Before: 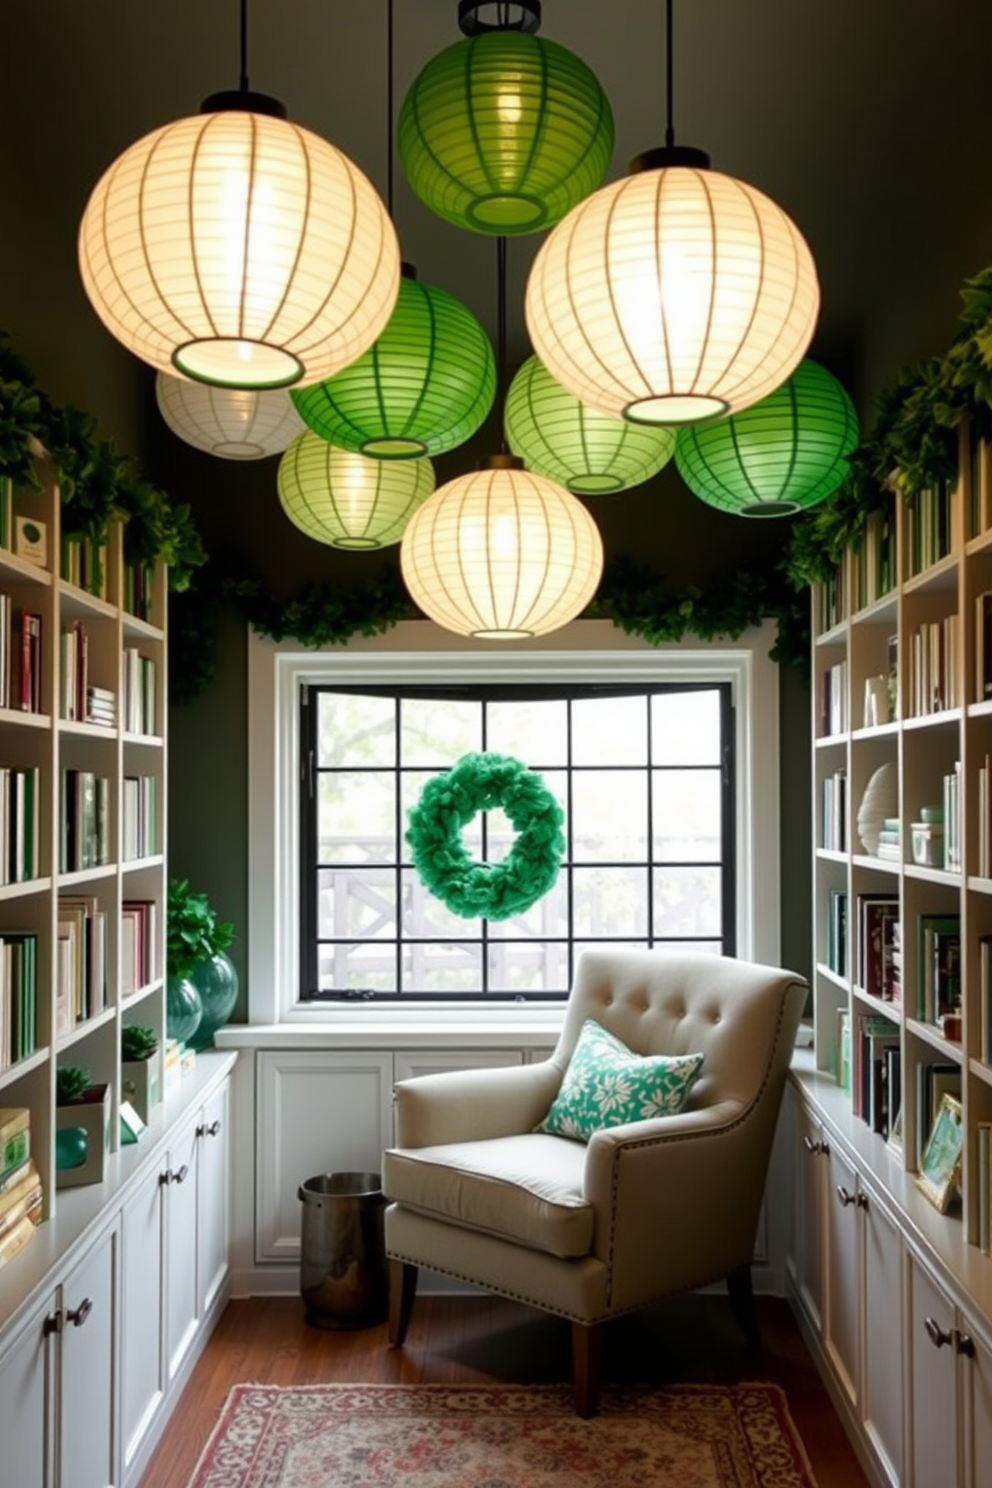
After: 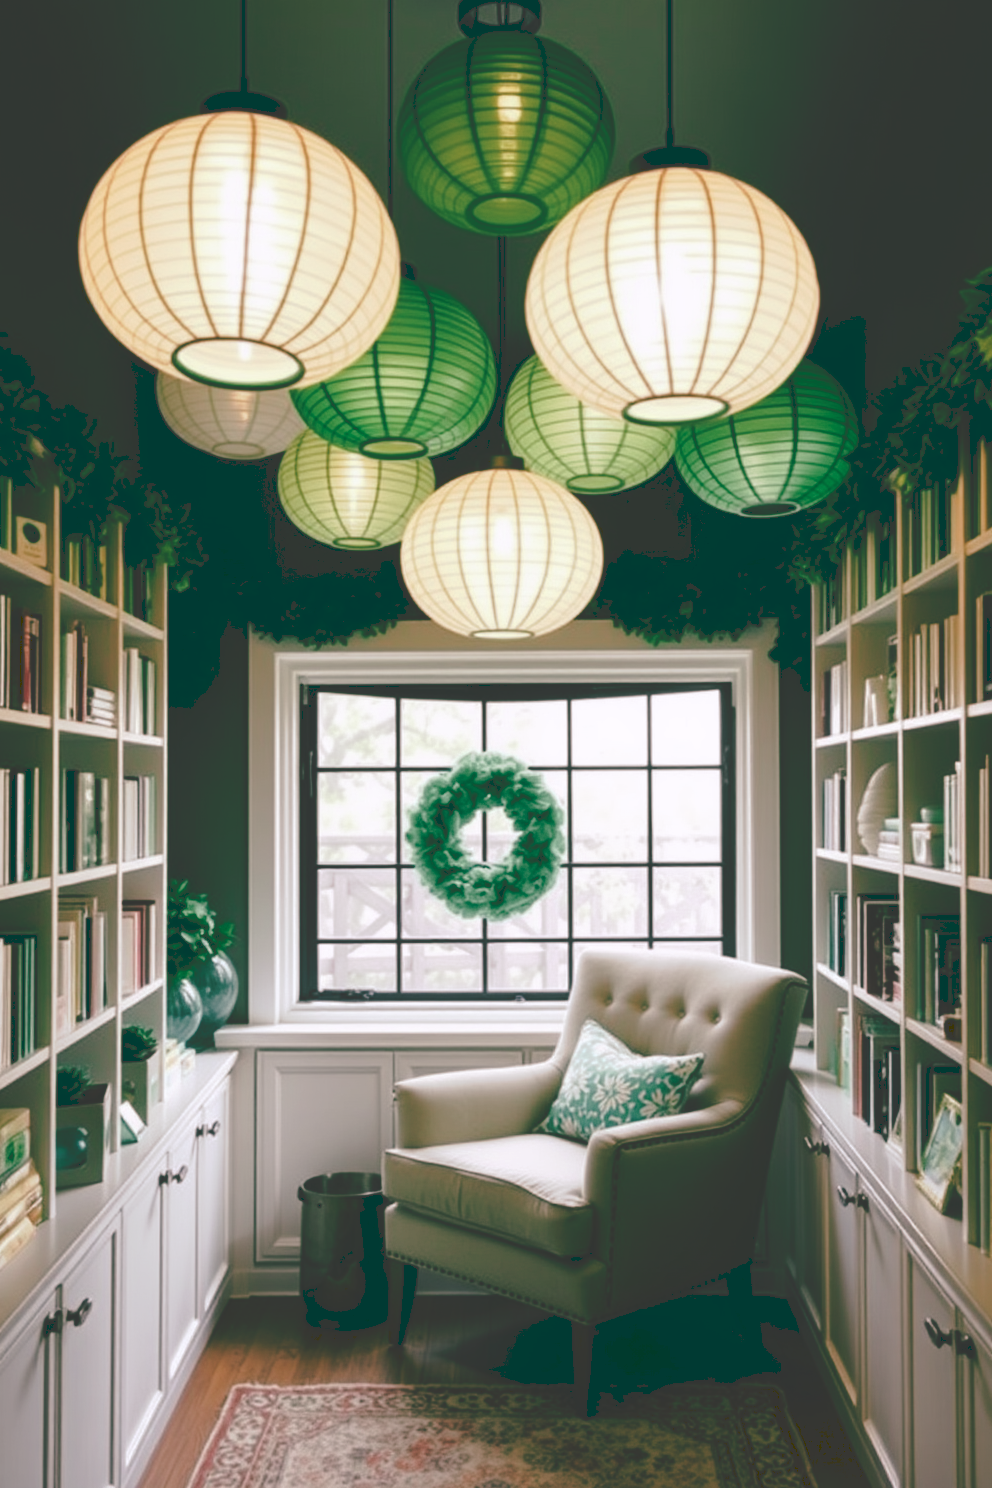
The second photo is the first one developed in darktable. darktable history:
tone curve: curves: ch0 [(0, 0) (0.003, 0.211) (0.011, 0.211) (0.025, 0.215) (0.044, 0.218) (0.069, 0.224) (0.1, 0.227) (0.136, 0.233) (0.177, 0.247) (0.224, 0.275) (0.277, 0.309) (0.335, 0.366) (0.399, 0.438) (0.468, 0.515) (0.543, 0.586) (0.623, 0.658) (0.709, 0.735) (0.801, 0.821) (0.898, 0.889) (1, 1)], preserve colors none
color look up table: target L [93.21, 91.28, 89.09, 92.23, 89.6, 74.28, 71.96, 50.94, 52.63, 44.13, 39.41, 35.44, 23.1, 201.03, 94.19, 79.55, 77.73, 73.27, 65.2, 62.99, 56.48, 57.9, 52.77, 41.4, 31.47, 30.14, 21.55, 15.36, 2.996, 81.99, 82.13, 68.17, 66.8, 68.56, 55.95, 57.53, 44.55, 43.16, 44, 41.26, 43.8, 8.596, 86.89, 74.27, 77.63, 57.47, 54.16, 37.85, 12.44], target a [-7.497, -16.02, -29.17, -13.57, -24.42, -0.566, -16.45, -41, -13.9, -27.83, -19.12, -35.85, -54.82, 0, 2.395, 5.966, 15.94, 30.73, 41.6, 27.02, 68.7, 25.11, 53.11, 5.782, -0.37, 26.62, 18.97, -30.41, -8.823, 13.71, 35.59, 51.11, 29.24, 53.97, 18.08, 60.48, 11, 11.98, 46.61, 33.32, 50.81, -11.47, -25.5, -15.15, -18.65, -3.069, -4.122, -11.04, -36.09], target b [46.67, 17.07, 36.93, 0.754, 15.02, 7.465, 49.71, 30.19, 18.4, 11.28, 1.992, 27.34, 19.35, -0.001, 5.547, 44.38, 63.5, 41.68, 59.41, 16.14, 23.95, 52.87, 37.7, 26.05, 5.243, 6.539, 33.42, 25.58, 4.299, -19.14, -18.01, 2.817, -41.87, -34.5, -5.66, -18.52, -28.55, -57.25, -2.022, -24.29, -55.78, -21.28, -10.96, -25.47, 0.811, -17.6, -51.07, -19.37, -16.76], num patches 49
